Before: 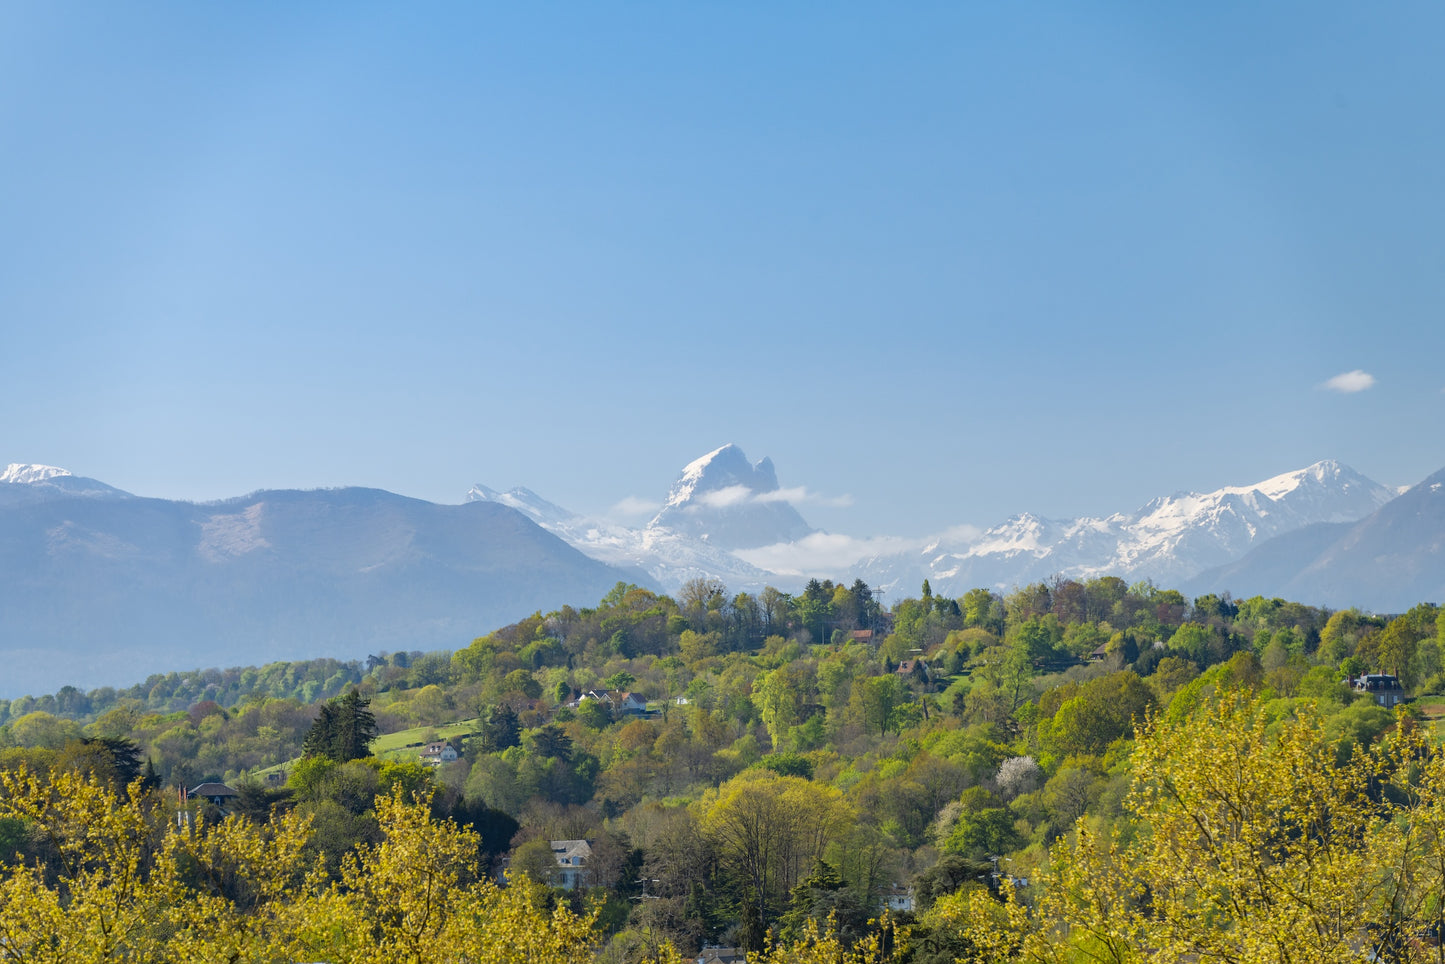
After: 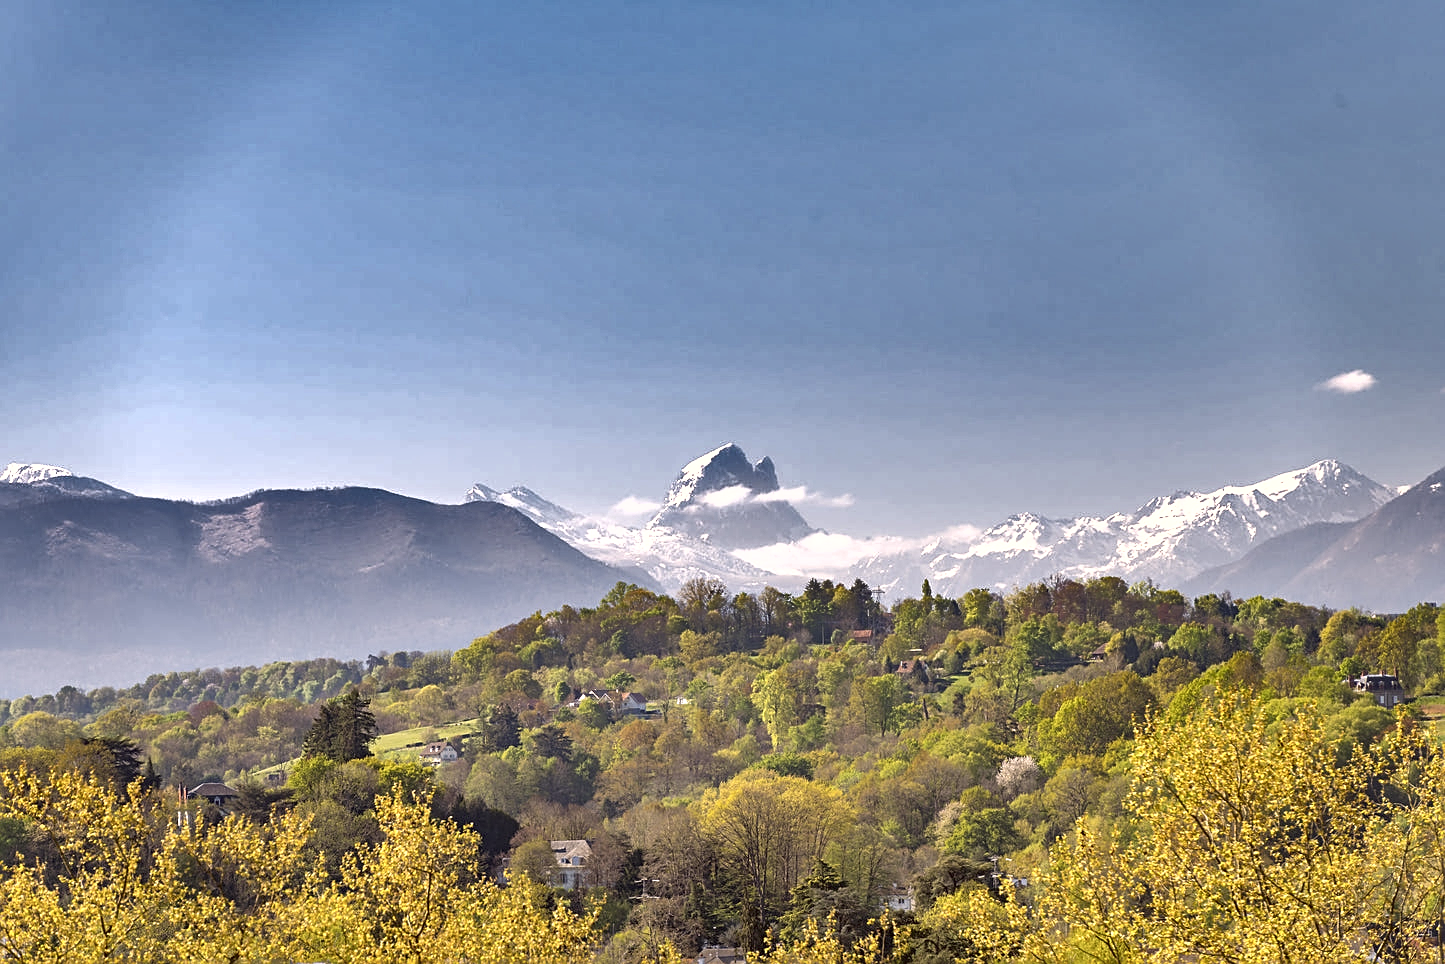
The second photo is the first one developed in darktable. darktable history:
exposure: black level correction 0.002, exposure 0.674 EV, compensate highlight preservation false
shadows and highlights: shadows 24.56, highlights -79.74, soften with gaussian
color correction: highlights a* 10.19, highlights b* 9.66, shadows a* 7.91, shadows b* 8.13, saturation 0.77
sharpen: on, module defaults
